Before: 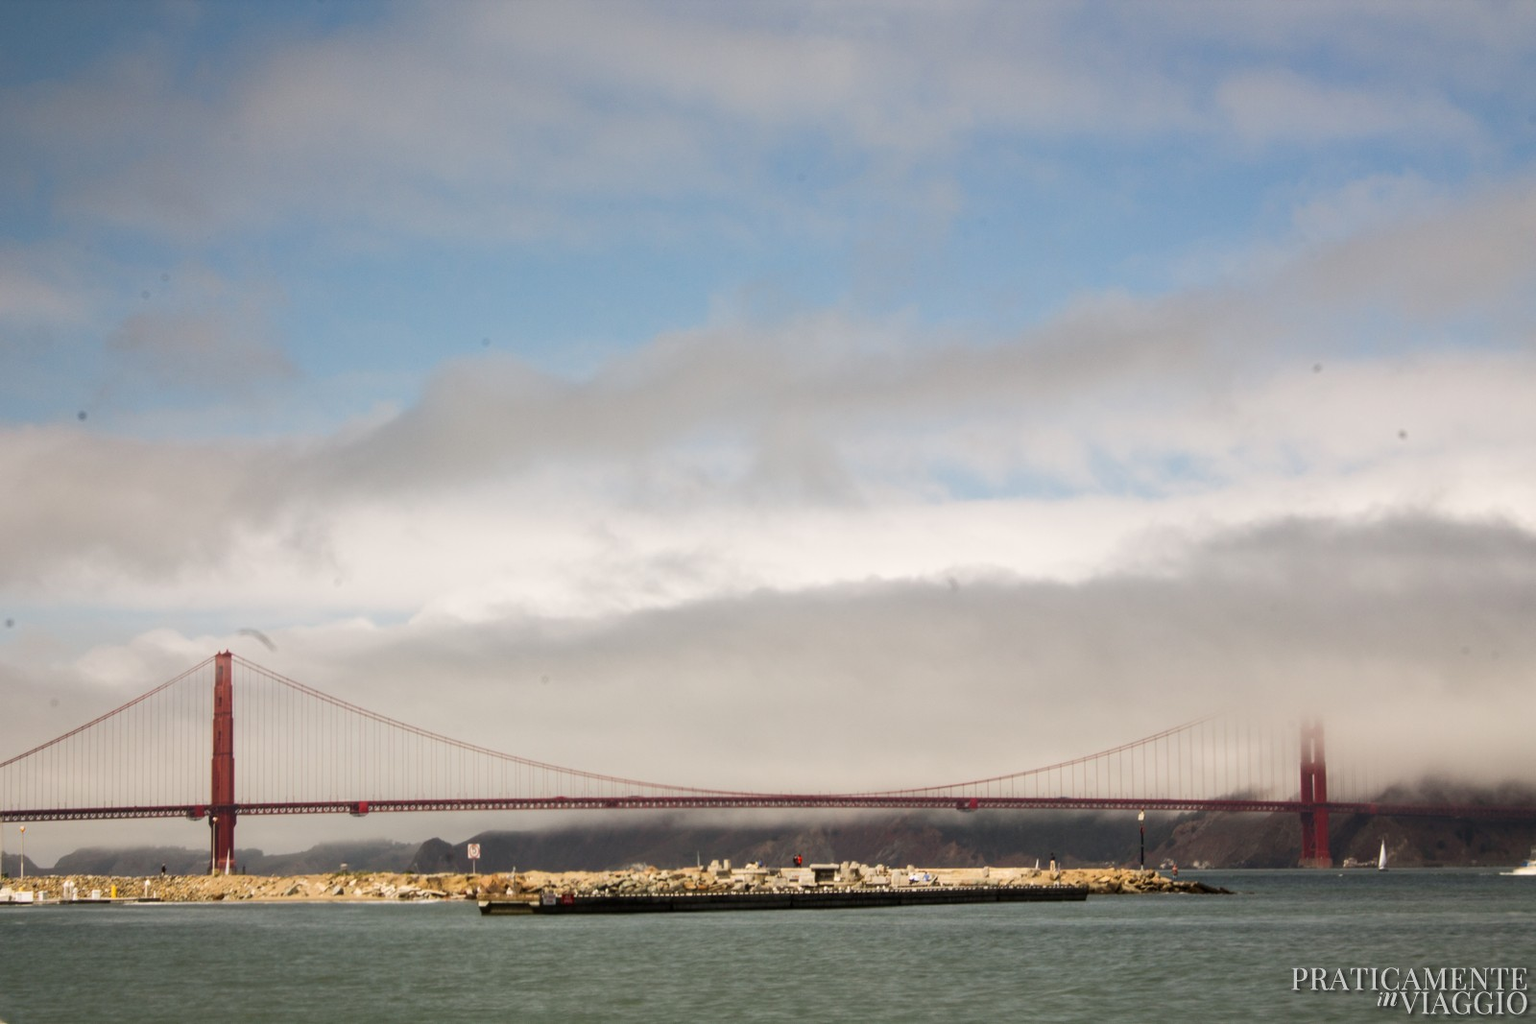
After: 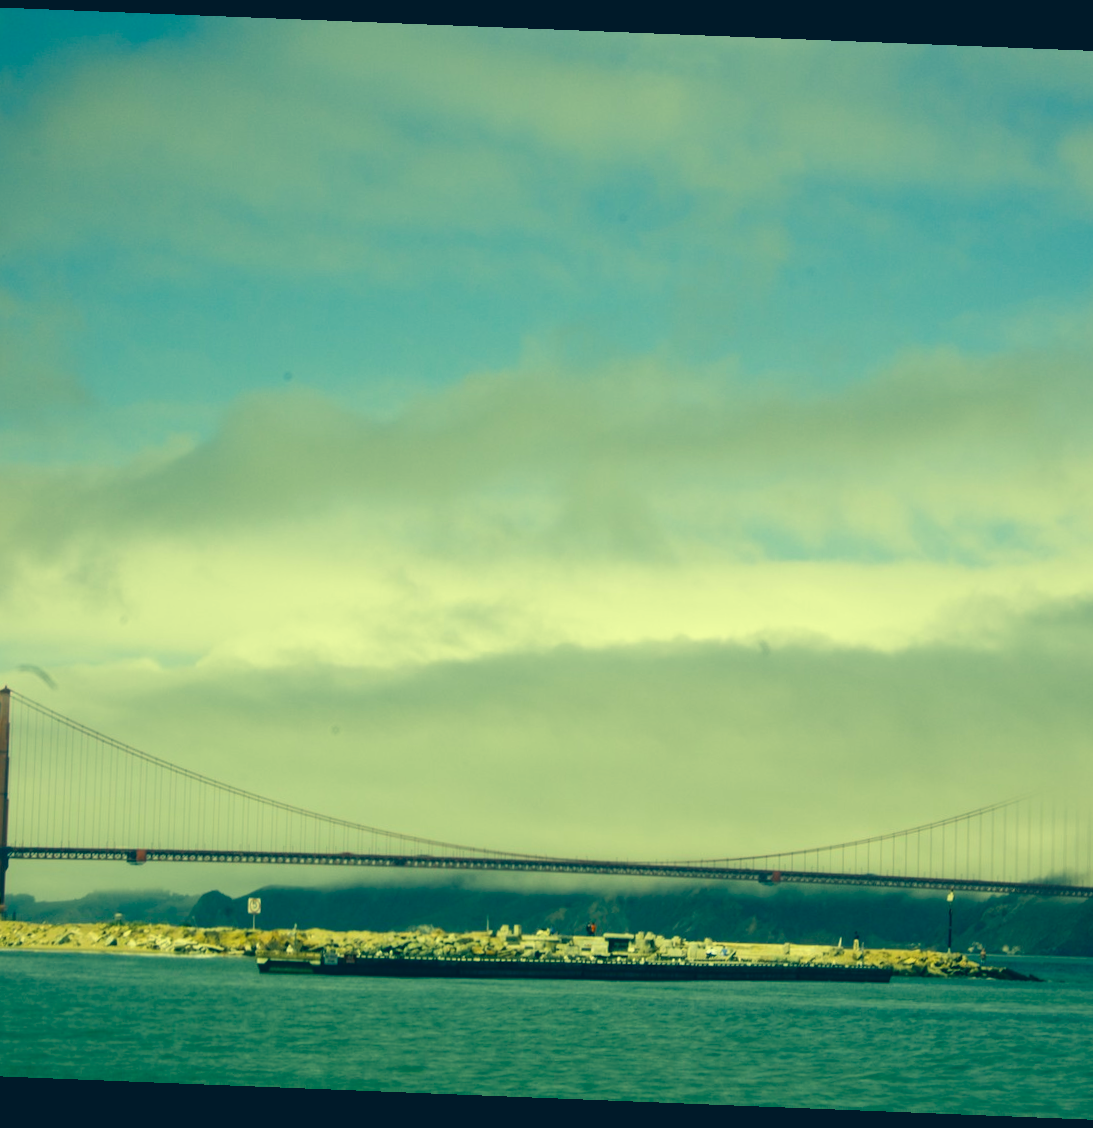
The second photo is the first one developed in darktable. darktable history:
color correction: highlights a* -15.58, highlights b* 40, shadows a* -40, shadows b* -26.18
crop and rotate: left 15.055%, right 18.278%
rotate and perspective: rotation 2.27°, automatic cropping off
